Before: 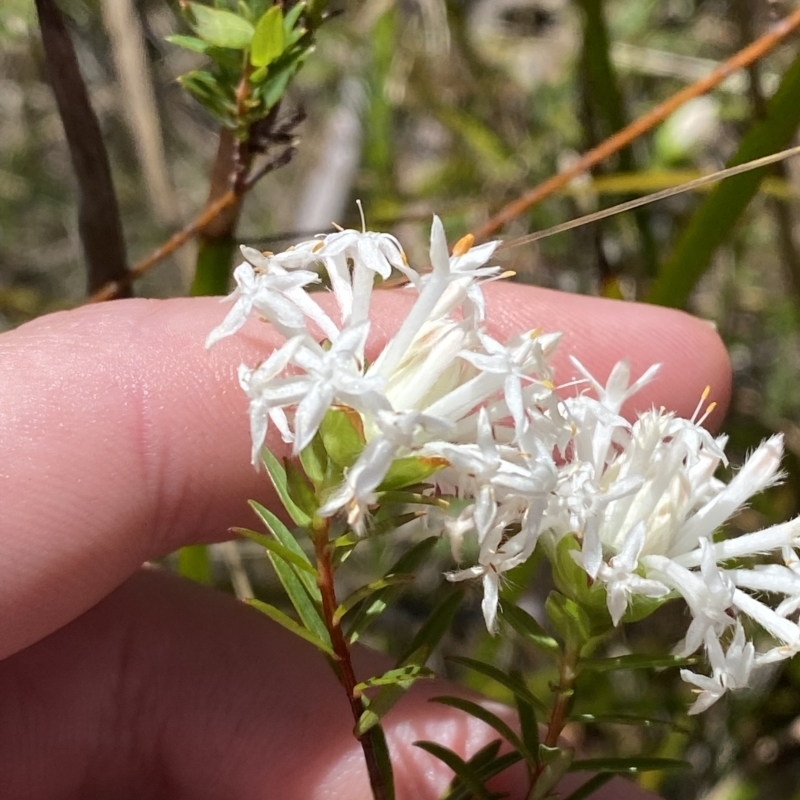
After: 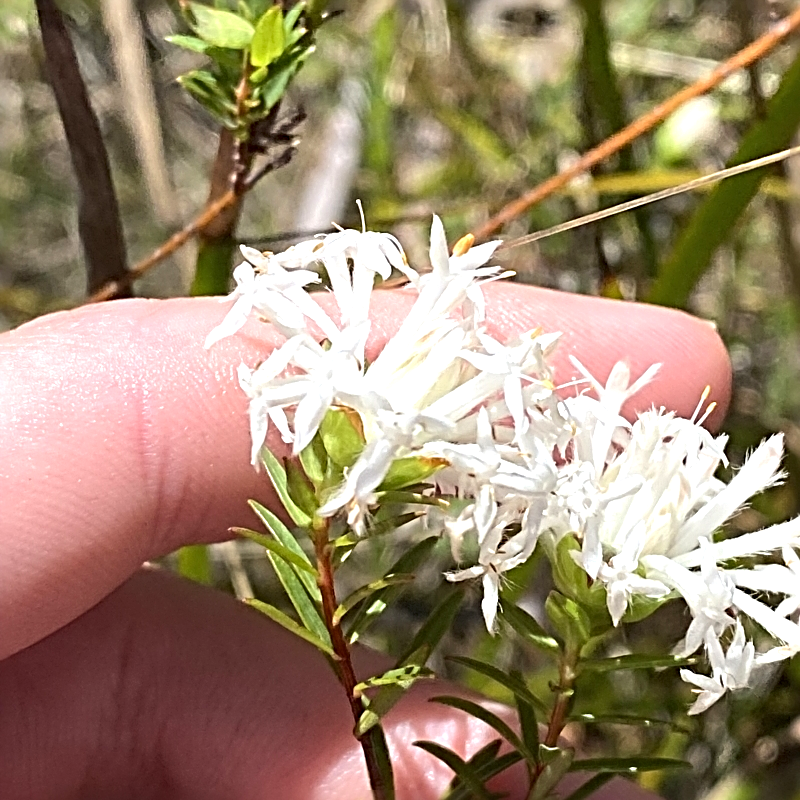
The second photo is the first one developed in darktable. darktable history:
exposure: black level correction 0, exposure 0.68 EV, compensate exposure bias true, compensate highlight preservation false
sharpen: radius 3.69, amount 0.928
